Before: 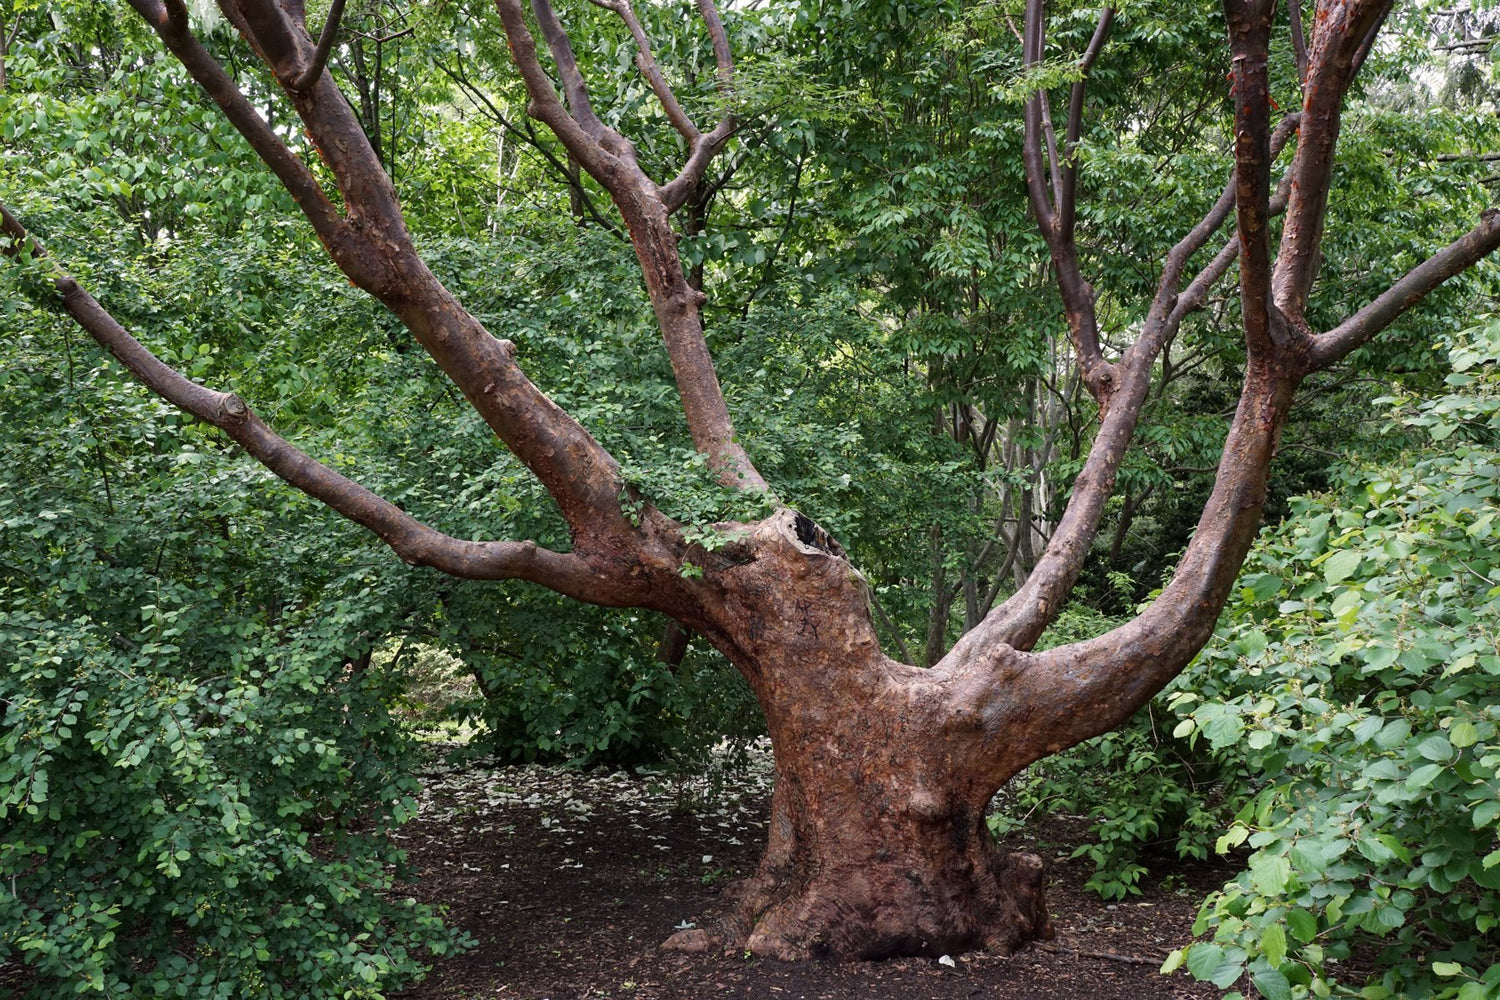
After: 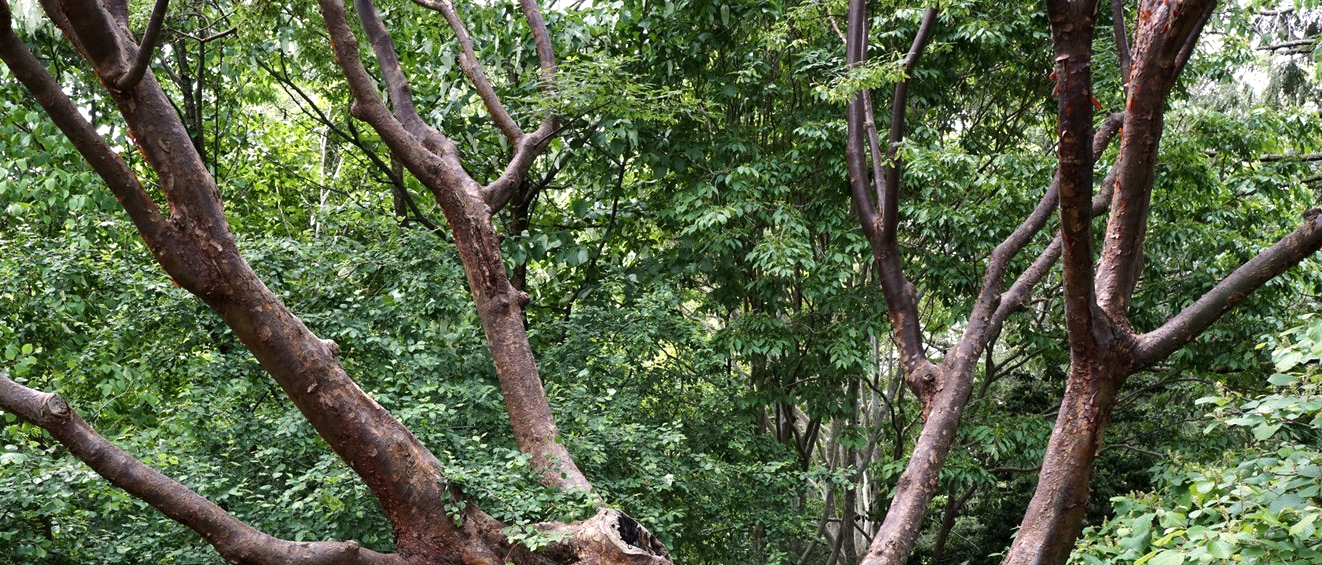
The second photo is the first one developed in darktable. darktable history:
tone equalizer: -8 EV -0.406 EV, -7 EV -0.361 EV, -6 EV -0.372 EV, -5 EV -0.226 EV, -3 EV 0.203 EV, -2 EV 0.313 EV, -1 EV 0.383 EV, +0 EV 0.4 EV, edges refinement/feathering 500, mask exposure compensation -1.57 EV, preserve details no
crop and rotate: left 11.804%, bottom 43.423%
